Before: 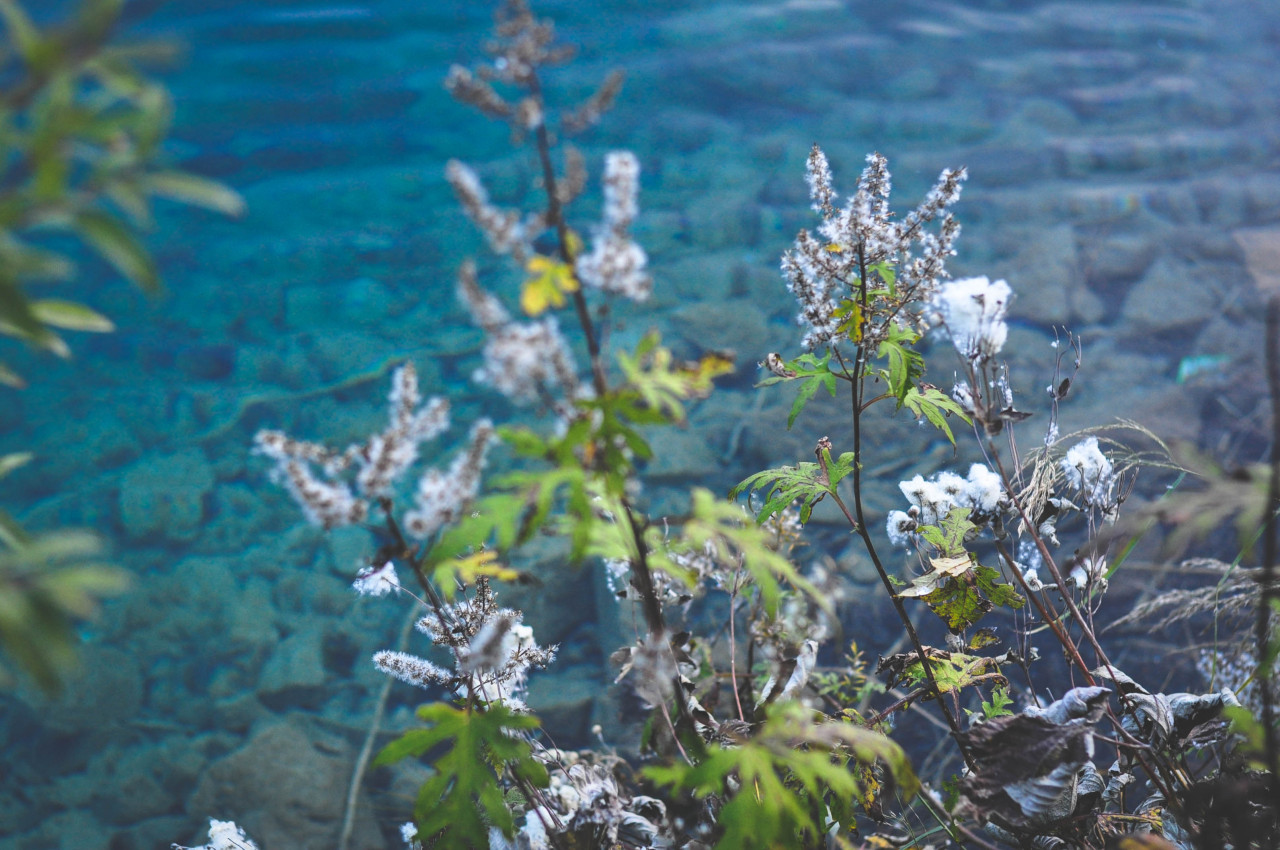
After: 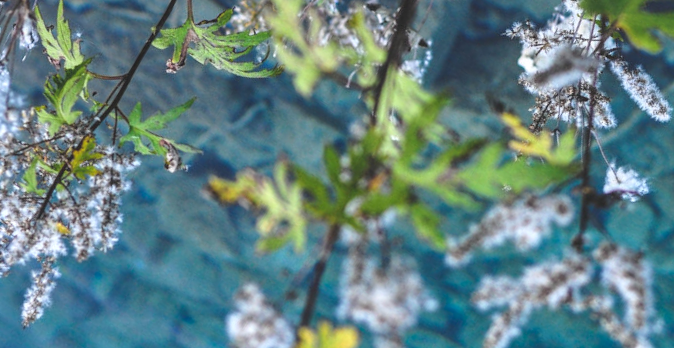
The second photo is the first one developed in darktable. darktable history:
crop and rotate: angle 148.6°, left 9.138%, top 15.681%, right 4.596%, bottom 17.074%
local contrast: on, module defaults
